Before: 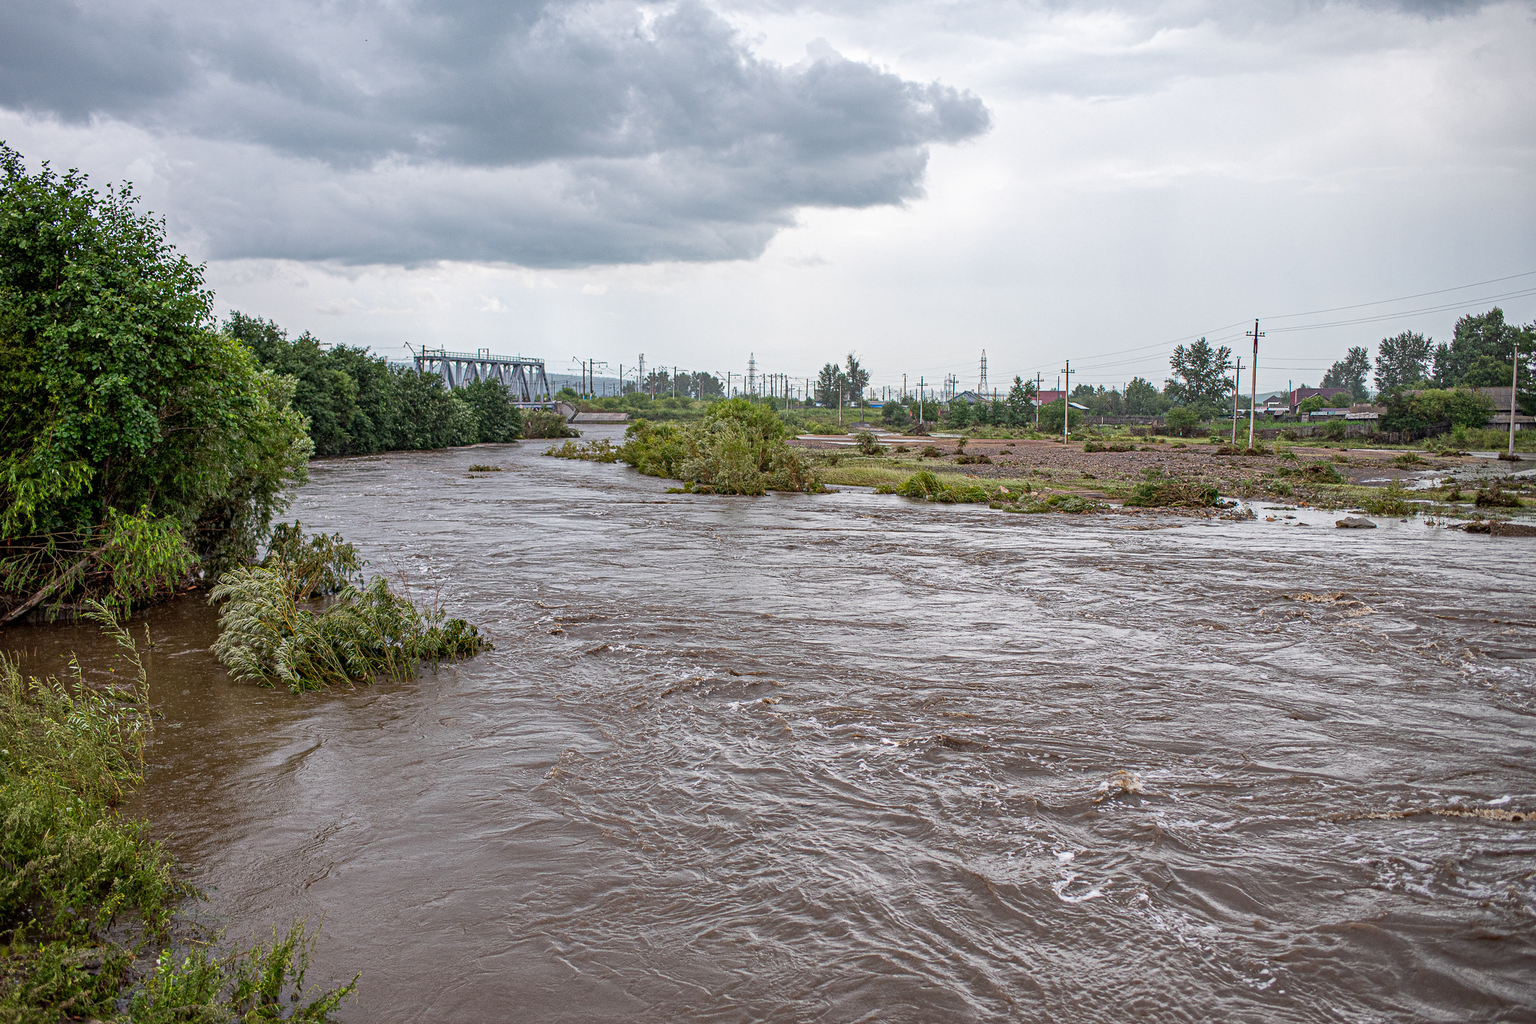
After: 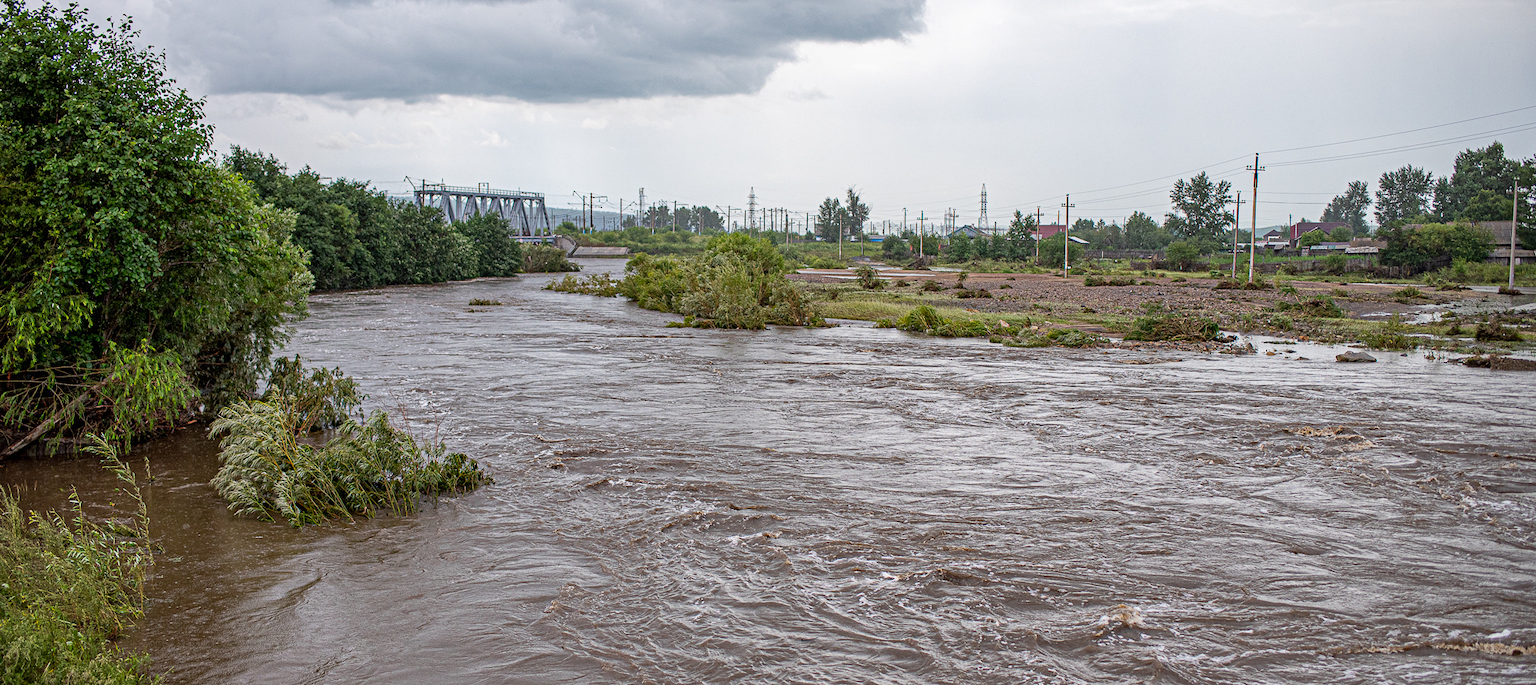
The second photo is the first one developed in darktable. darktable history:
crop: top 16.257%, bottom 16.787%
